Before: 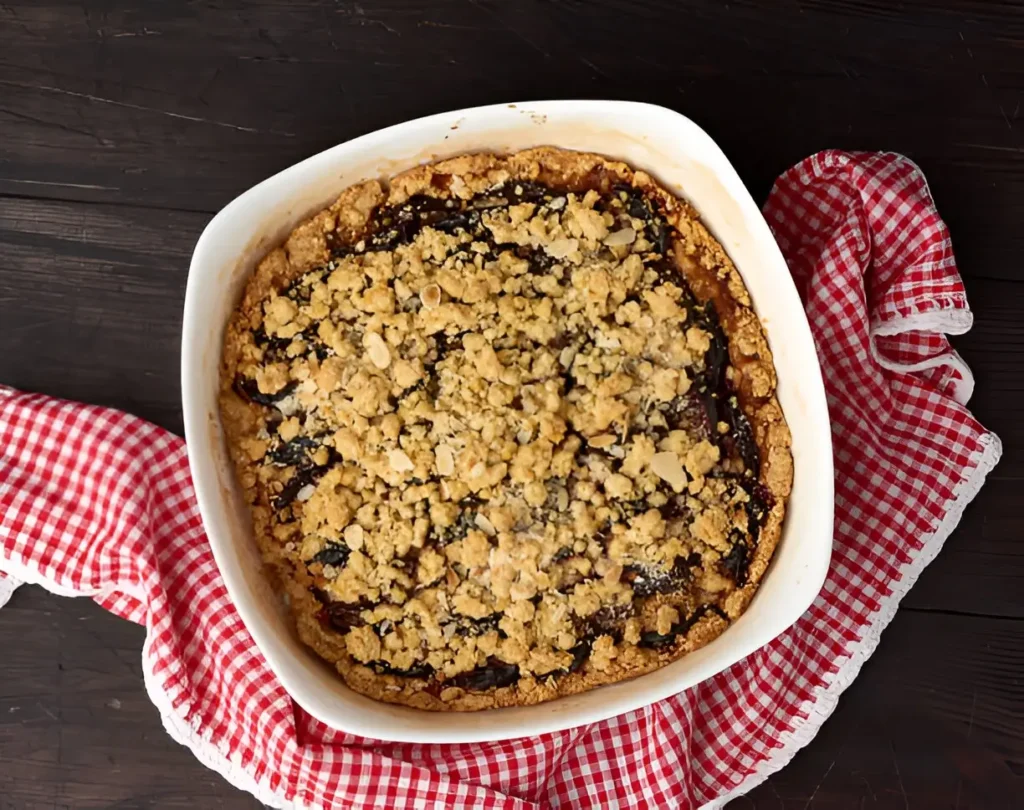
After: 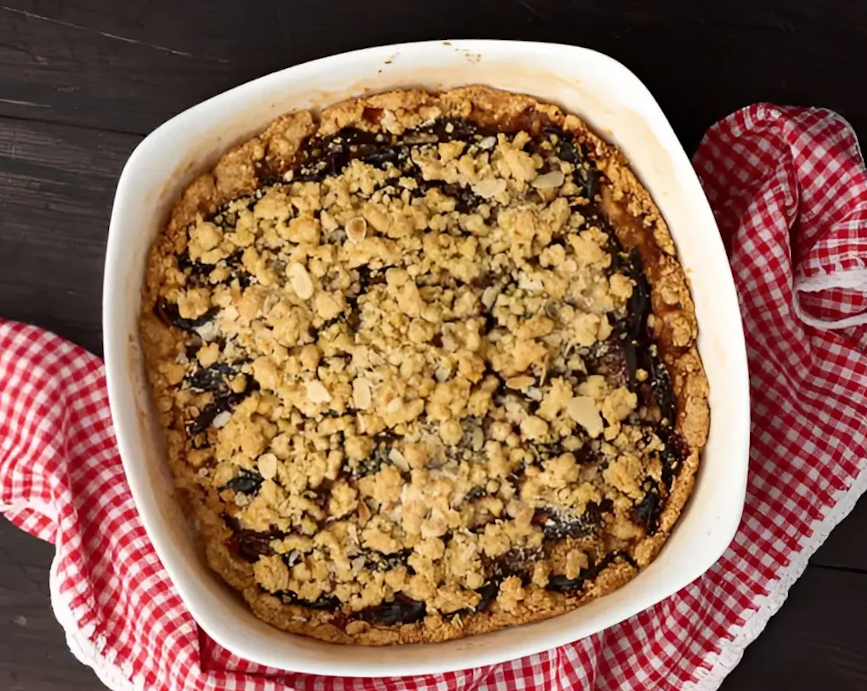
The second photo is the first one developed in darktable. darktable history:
crop and rotate: angle -2.87°, left 5.225%, top 5.206%, right 4.781%, bottom 4.172%
